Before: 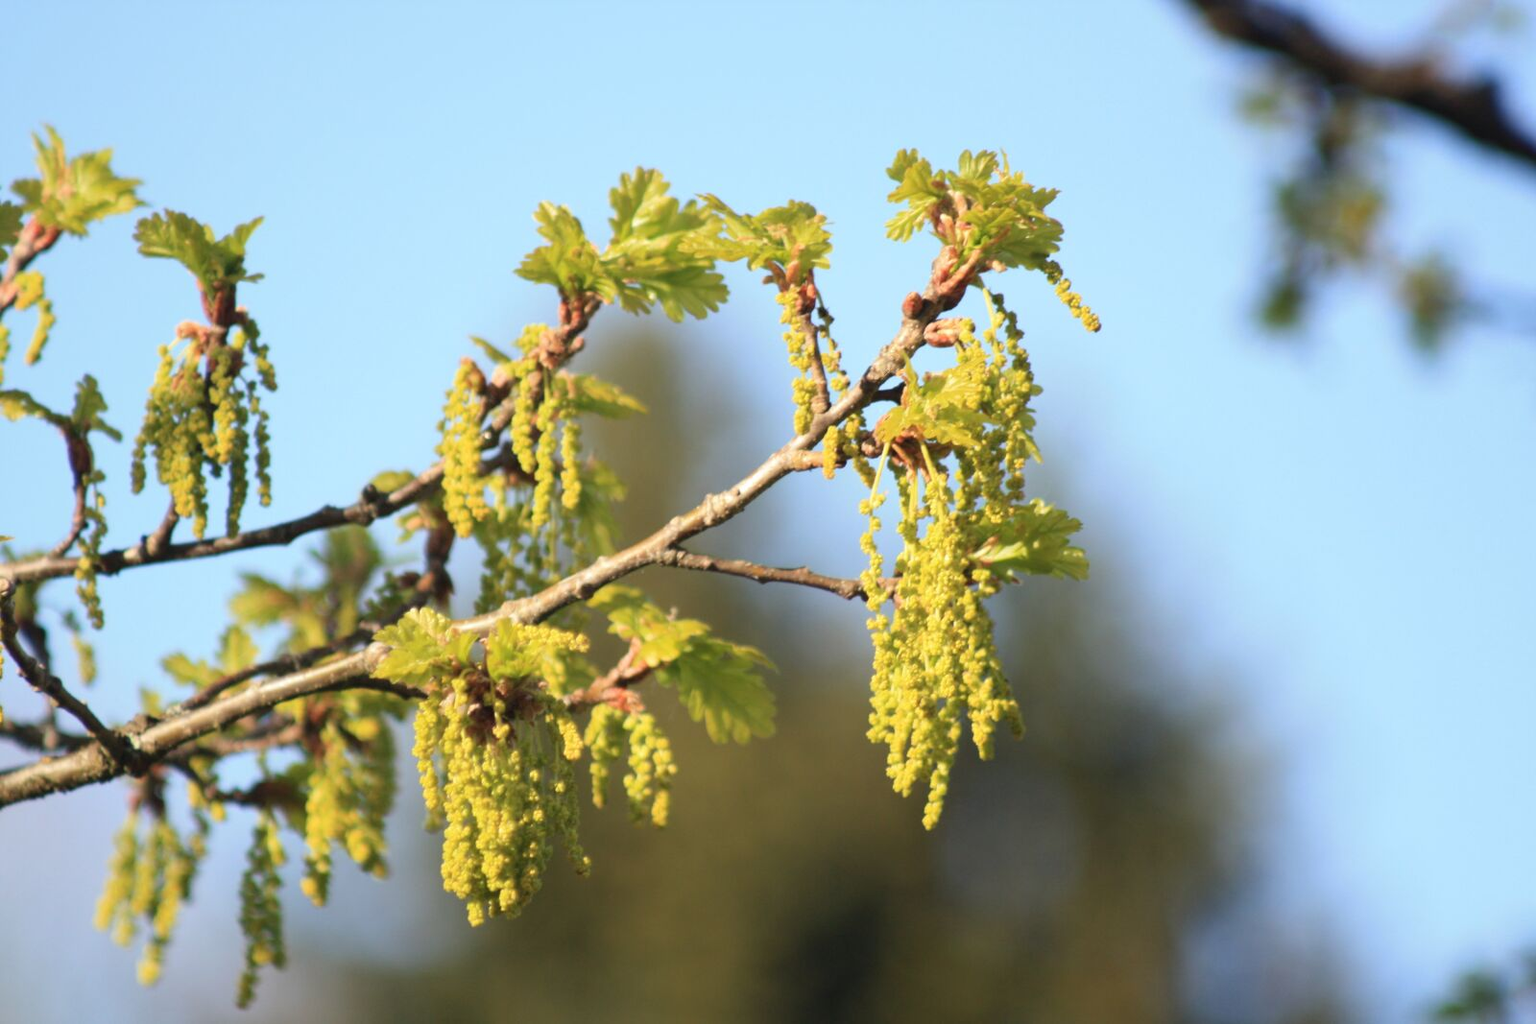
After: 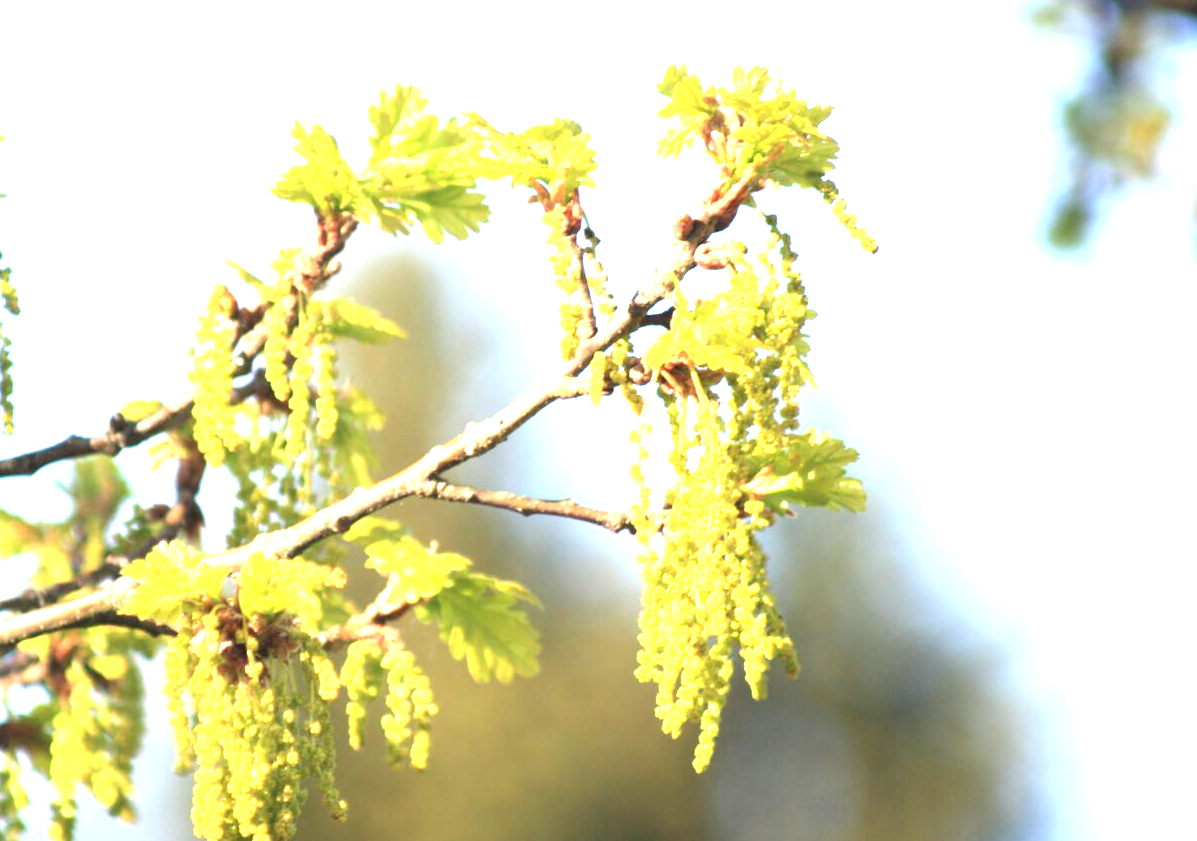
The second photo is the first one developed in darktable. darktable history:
exposure: black level correction 0.001, exposure 1.646 EV, compensate exposure bias true, compensate highlight preservation false
crop: left 16.768%, top 8.653%, right 8.362%, bottom 12.485%
